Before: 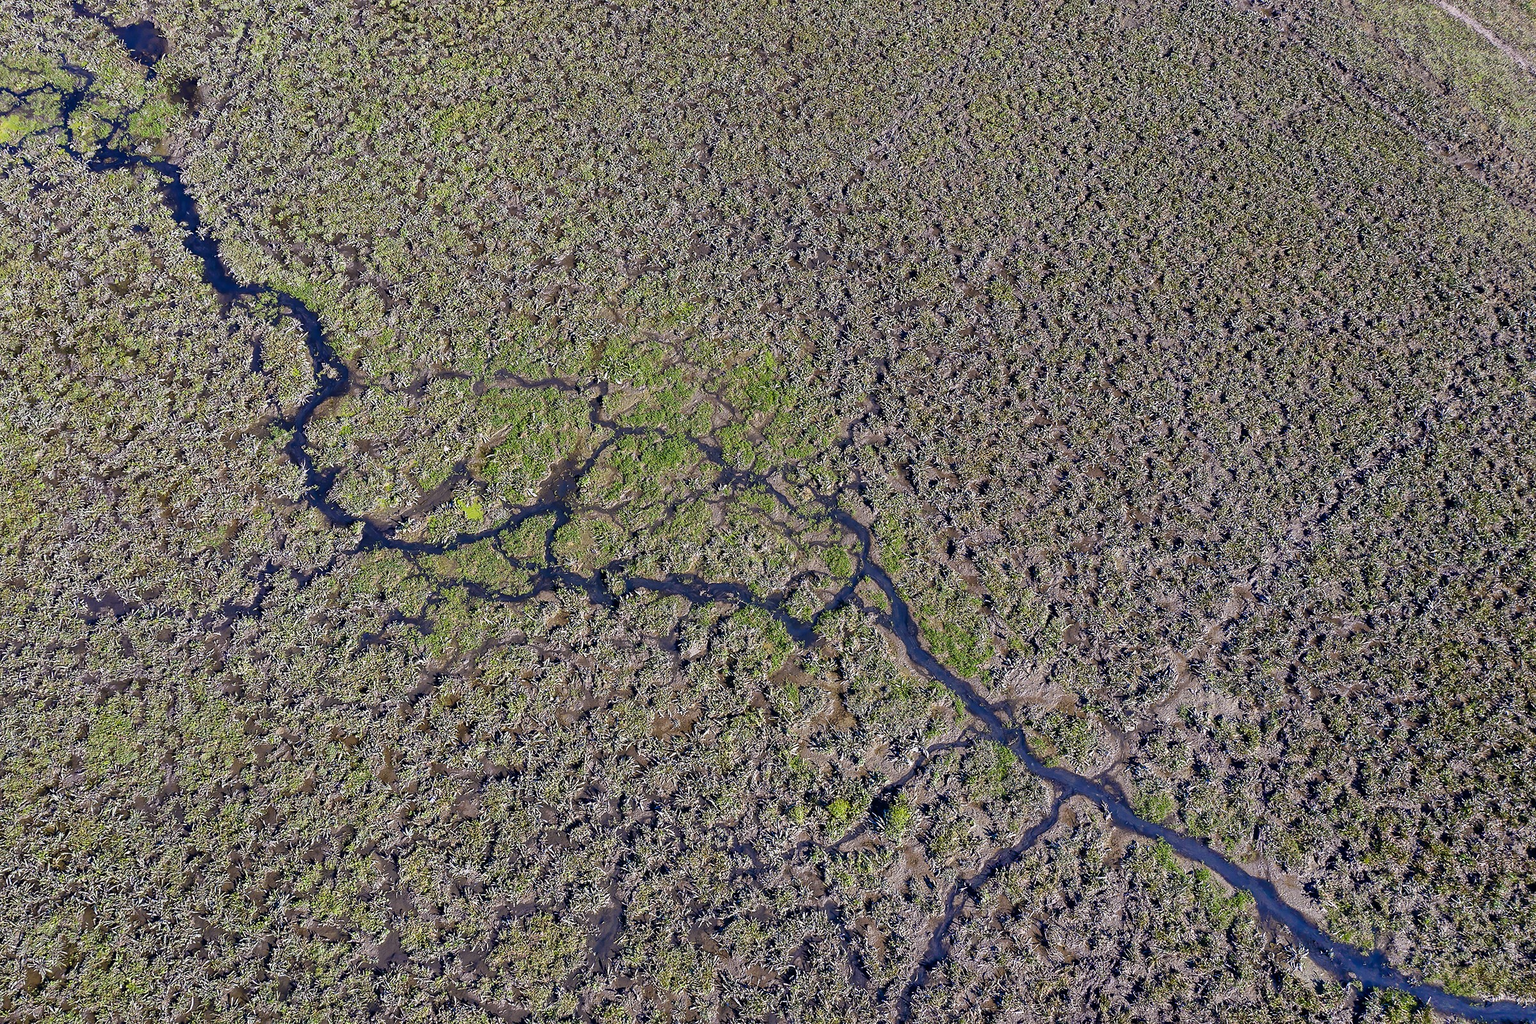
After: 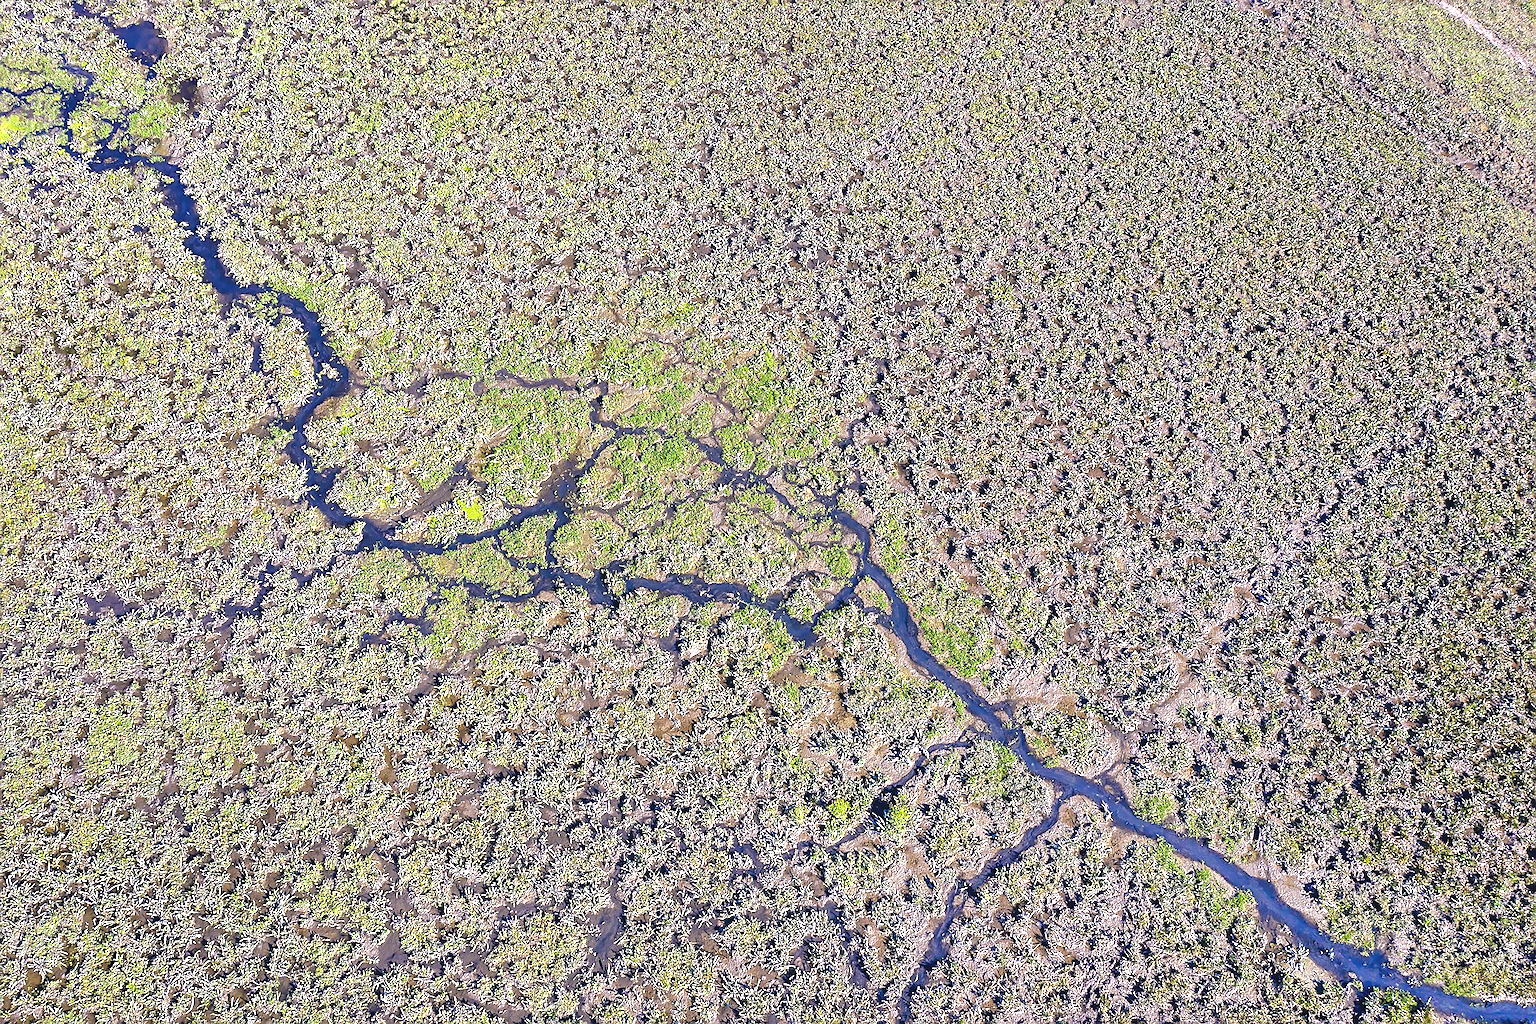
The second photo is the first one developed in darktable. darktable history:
contrast brightness saturation: contrast -0.097, brightness 0.051, saturation 0.083
exposure: black level correction 0, exposure 1 EV, compensate highlight preservation false
tone equalizer: smoothing diameter 2.03%, edges refinement/feathering 23.37, mask exposure compensation -1.57 EV, filter diffusion 5
sharpen: on, module defaults
